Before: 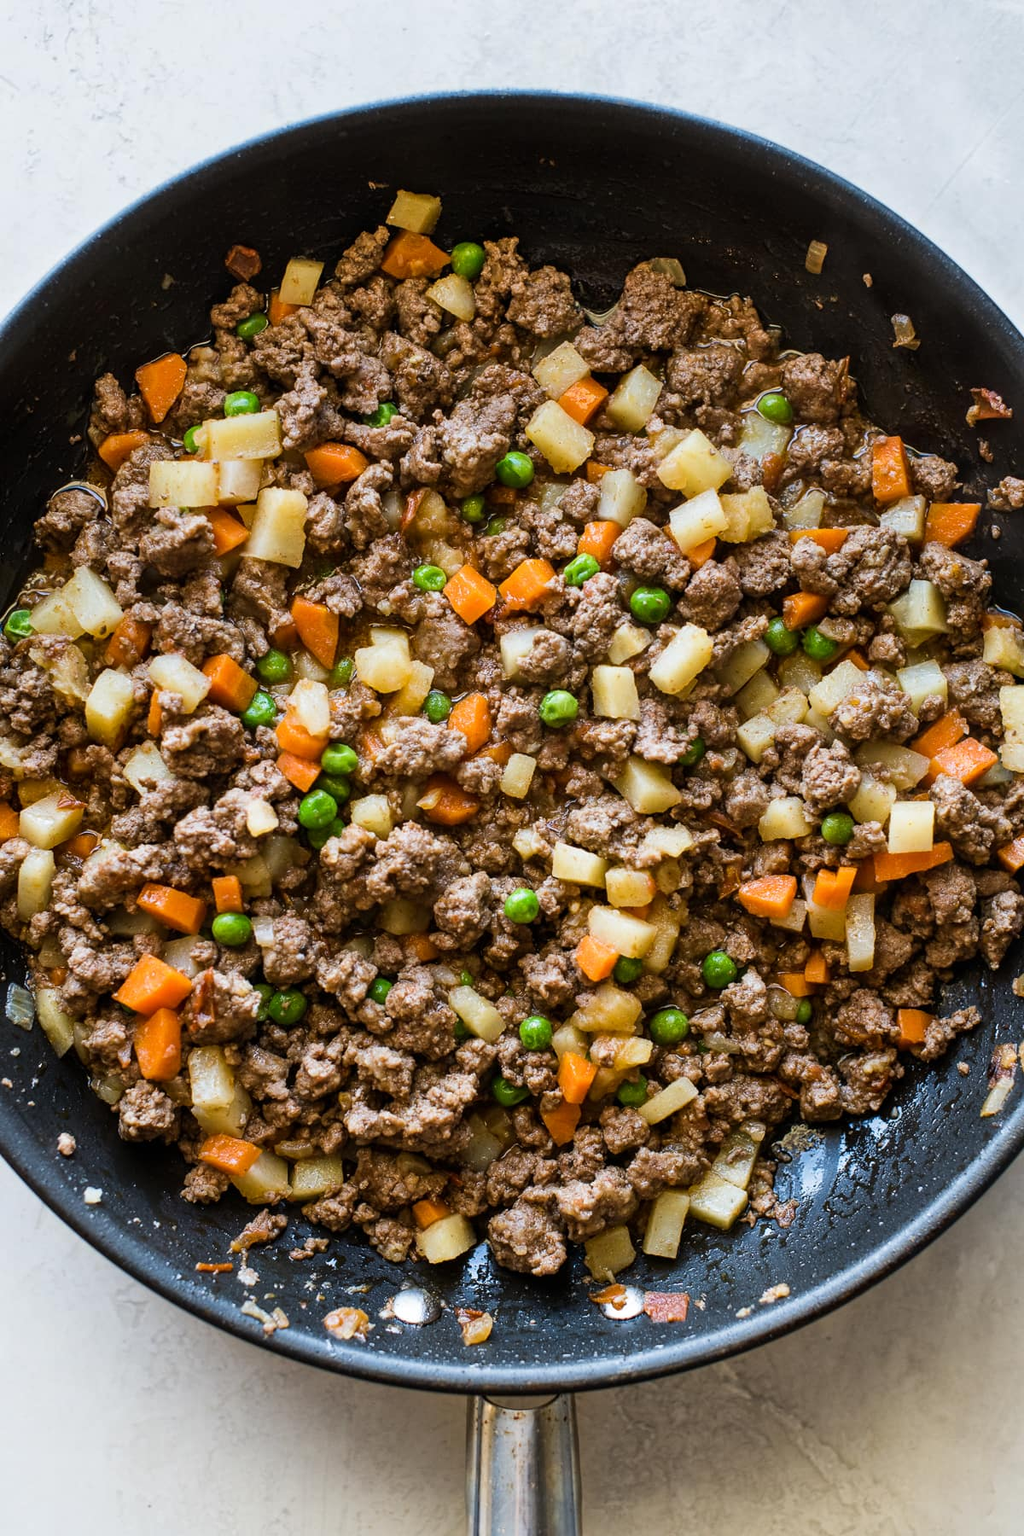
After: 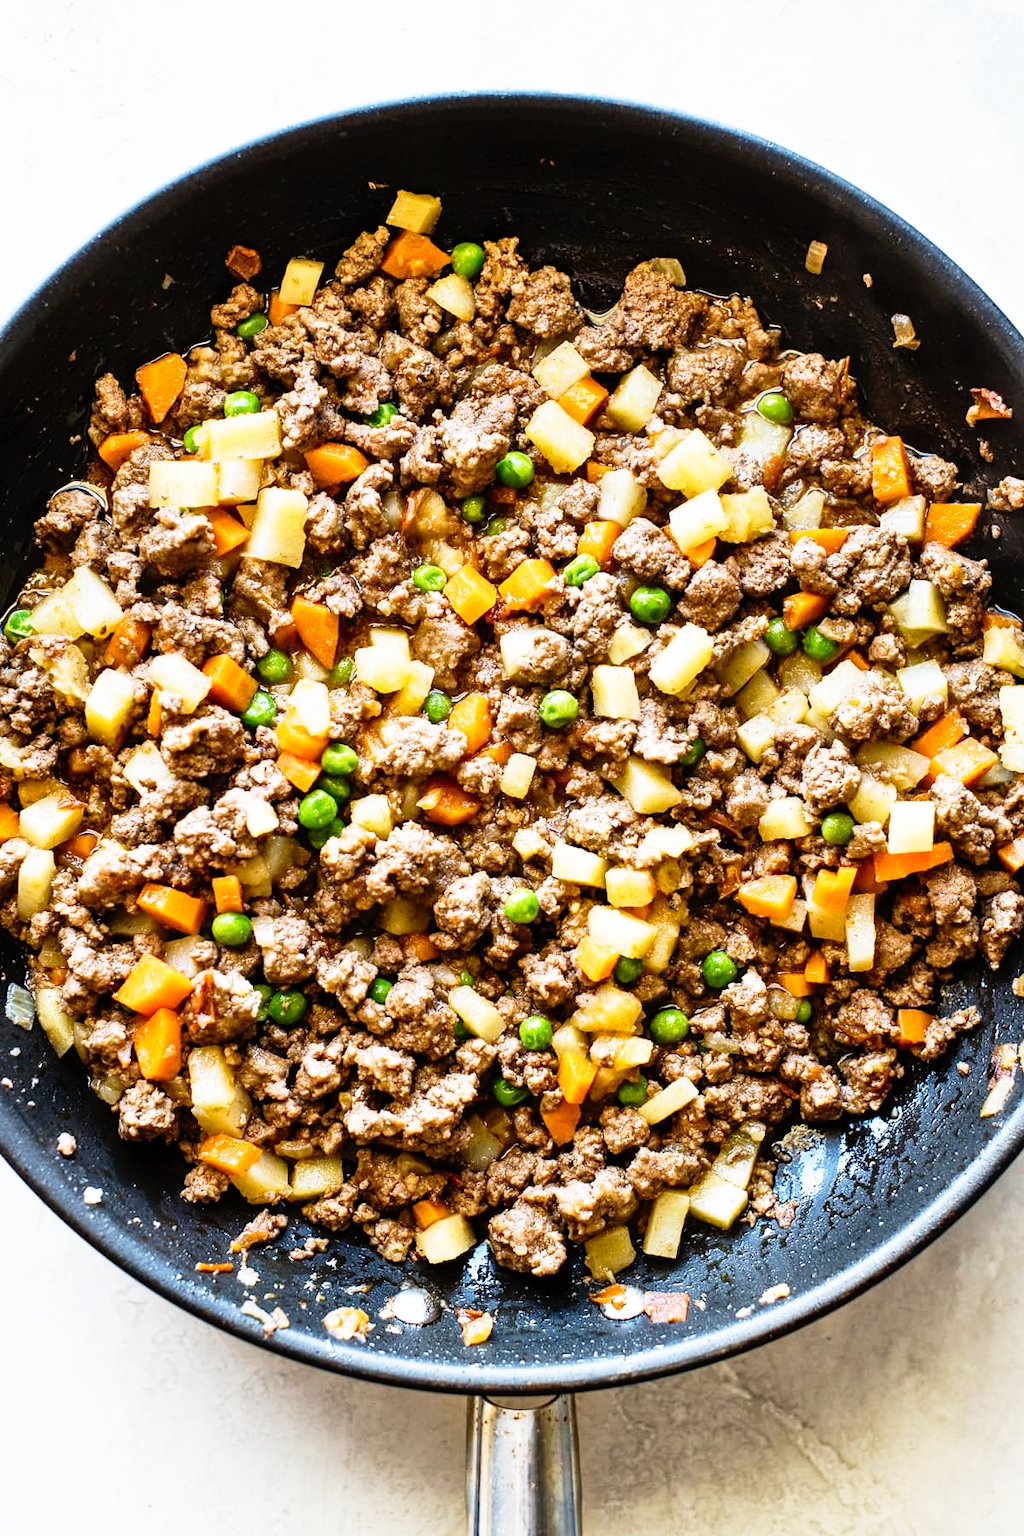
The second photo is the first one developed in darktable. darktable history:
base curve: curves: ch0 [(0, 0) (0.012, 0.01) (0.073, 0.168) (0.31, 0.711) (0.645, 0.957) (1, 1)], preserve colors none
shadows and highlights: soften with gaussian
